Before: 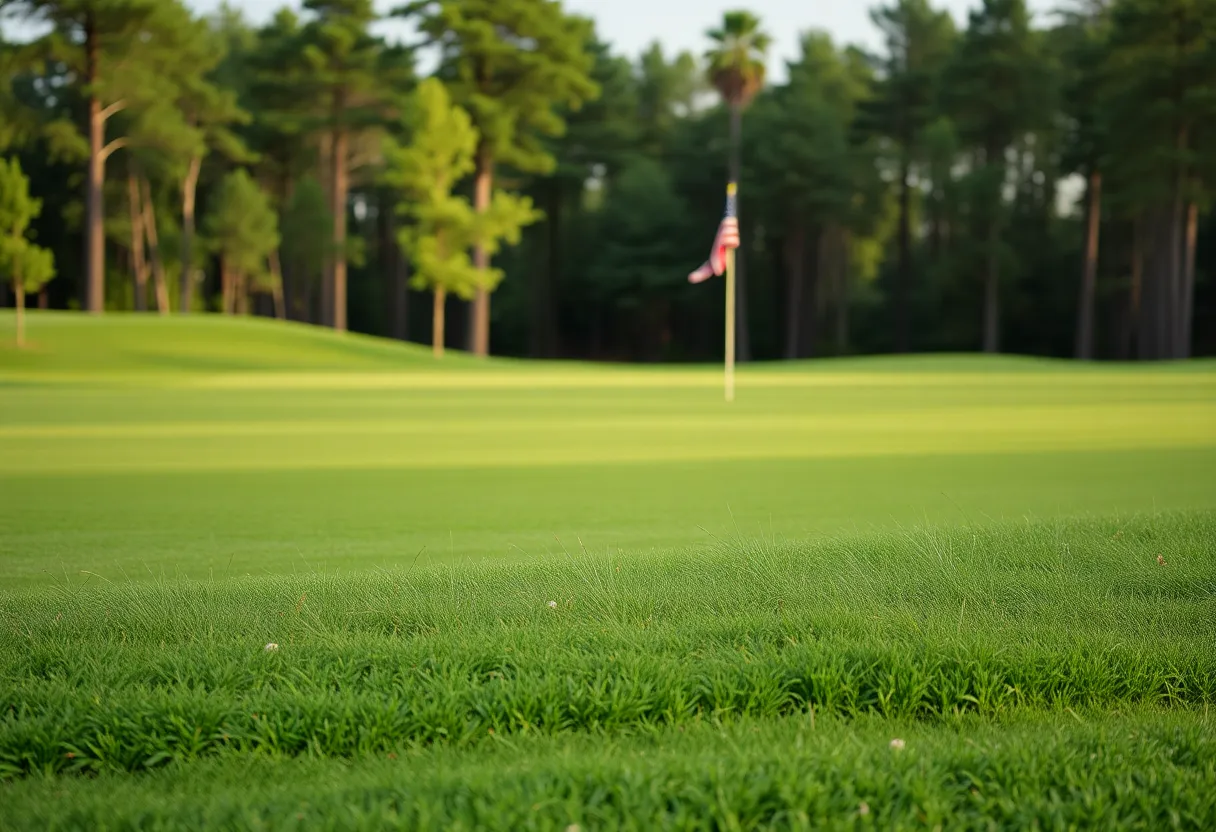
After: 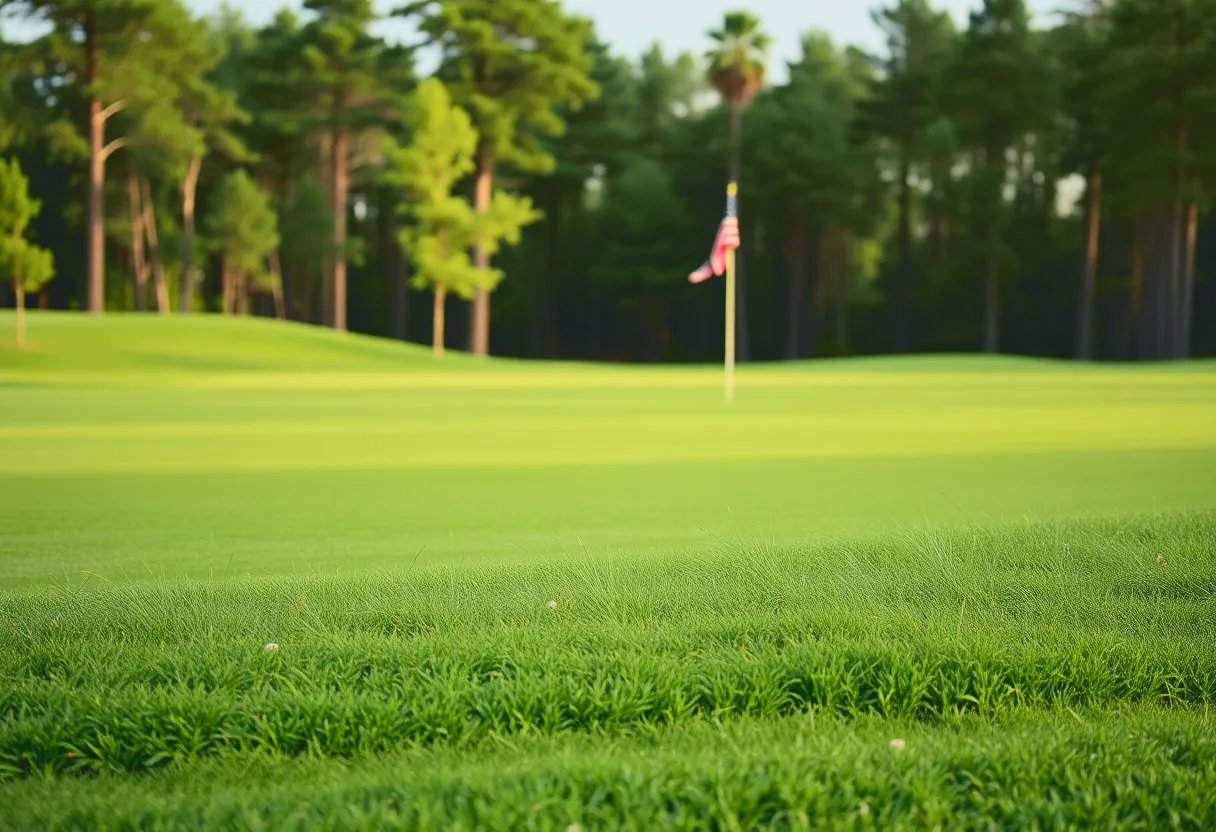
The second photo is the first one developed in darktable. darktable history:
tone curve: curves: ch0 [(0, 0.11) (0.181, 0.223) (0.405, 0.46) (0.456, 0.528) (0.634, 0.728) (0.877, 0.89) (0.984, 0.935)]; ch1 [(0, 0.052) (0.443, 0.43) (0.492, 0.485) (0.566, 0.579) (0.595, 0.625) (0.608, 0.654) (0.65, 0.708) (1, 0.961)]; ch2 [(0, 0) (0.33, 0.301) (0.421, 0.443) (0.447, 0.489) (0.495, 0.492) (0.537, 0.57) (0.586, 0.591) (0.663, 0.686) (1, 1)], color space Lab, independent channels
